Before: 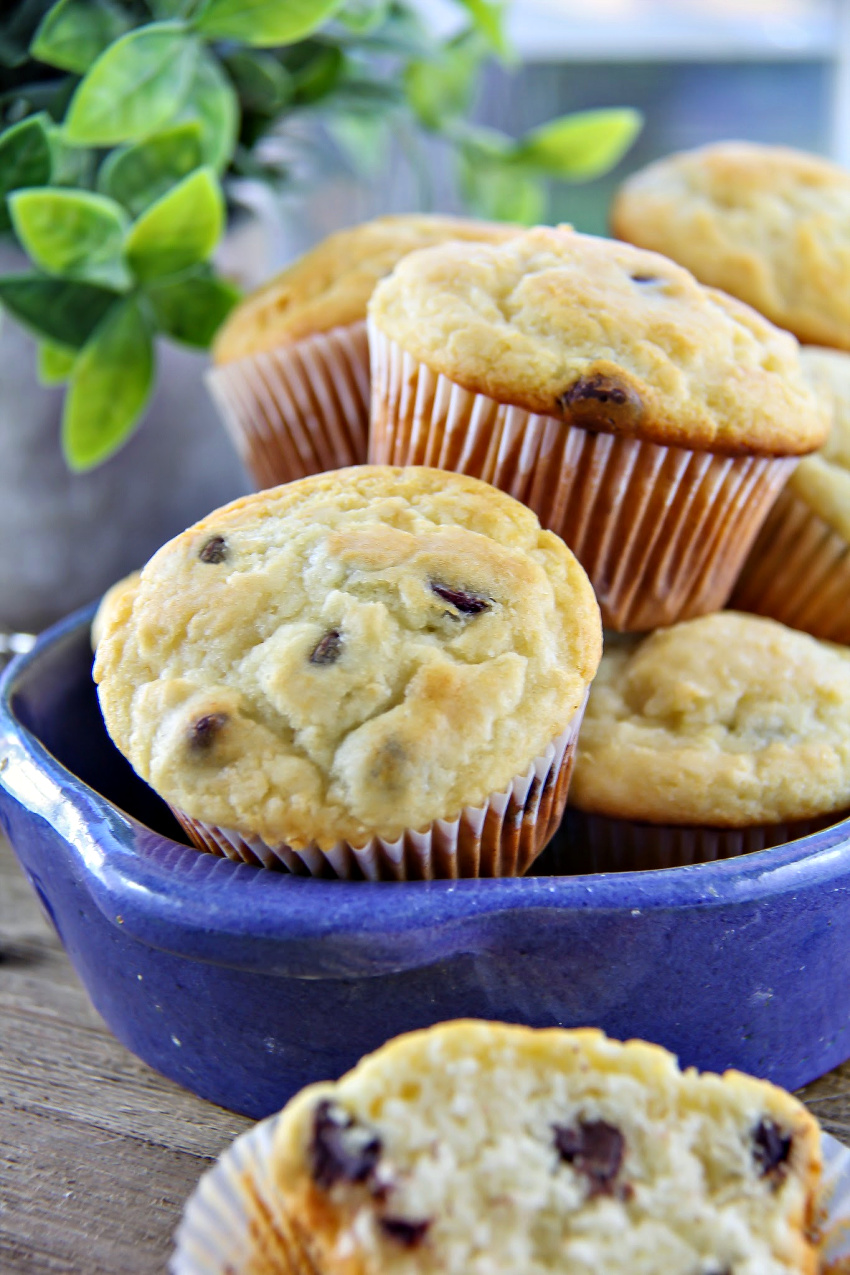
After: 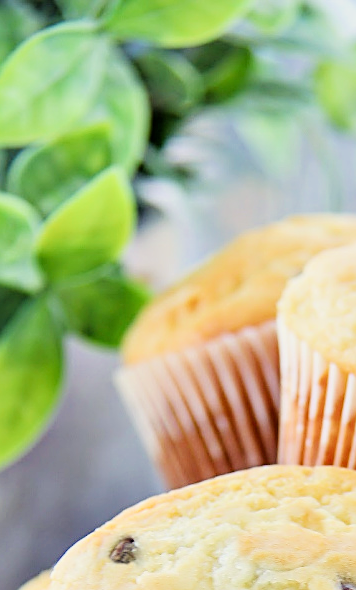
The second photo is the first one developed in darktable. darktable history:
white balance: red 1.029, blue 0.92
filmic rgb: black relative exposure -7.65 EV, white relative exposure 4.56 EV, hardness 3.61
crop and rotate: left 10.817%, top 0.062%, right 47.194%, bottom 53.626%
sharpen: on, module defaults
exposure: black level correction 0, exposure 1.1 EV, compensate exposure bias true, compensate highlight preservation false
